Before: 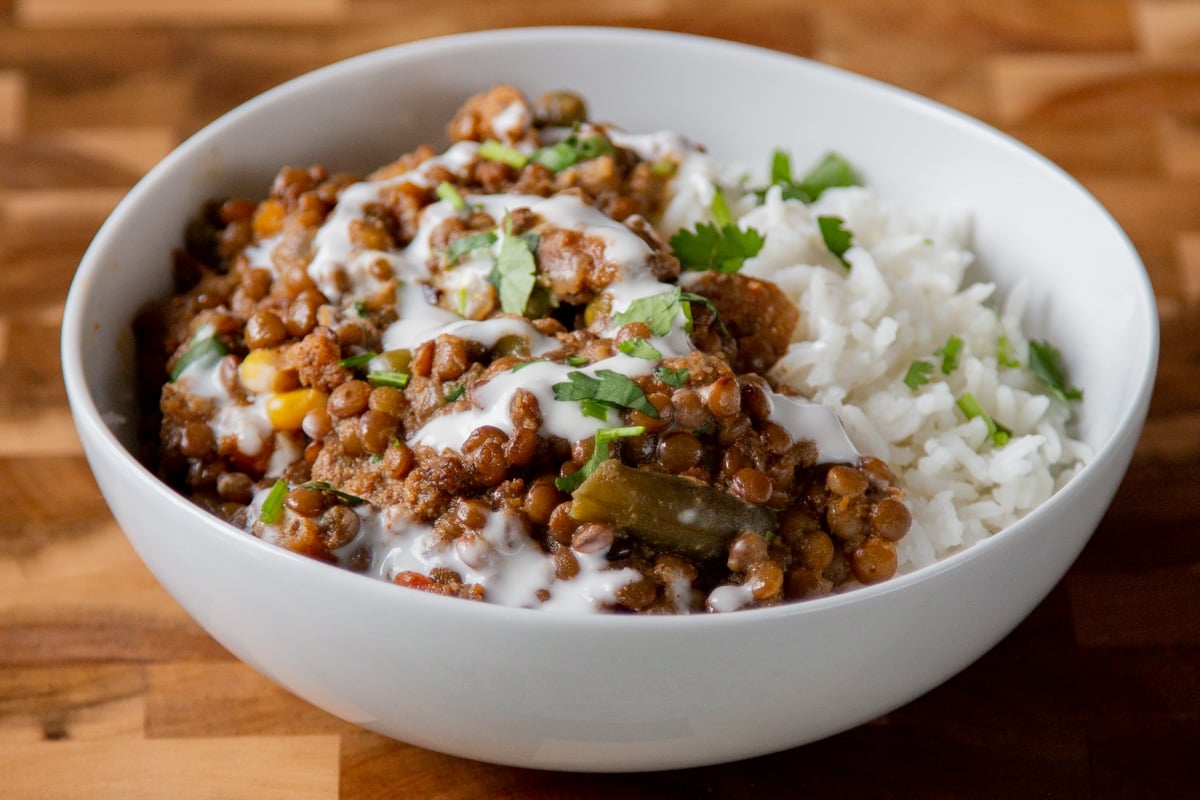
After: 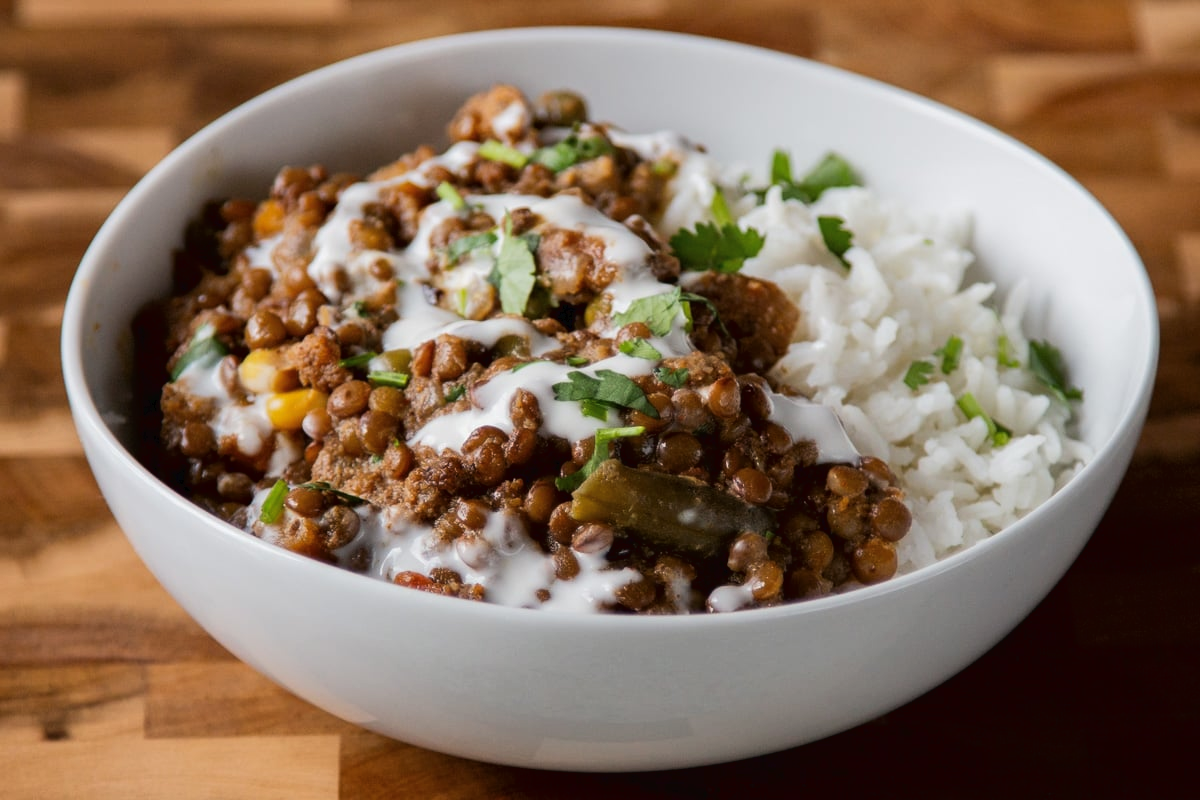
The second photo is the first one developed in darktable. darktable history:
tone curve: curves: ch0 [(0, 0) (0.003, 0.019) (0.011, 0.019) (0.025, 0.022) (0.044, 0.026) (0.069, 0.032) (0.1, 0.052) (0.136, 0.081) (0.177, 0.123) (0.224, 0.17) (0.277, 0.219) (0.335, 0.276) (0.399, 0.344) (0.468, 0.421) (0.543, 0.508) (0.623, 0.604) (0.709, 0.705) (0.801, 0.797) (0.898, 0.894) (1, 1)], color space Lab, linked channels, preserve colors none
